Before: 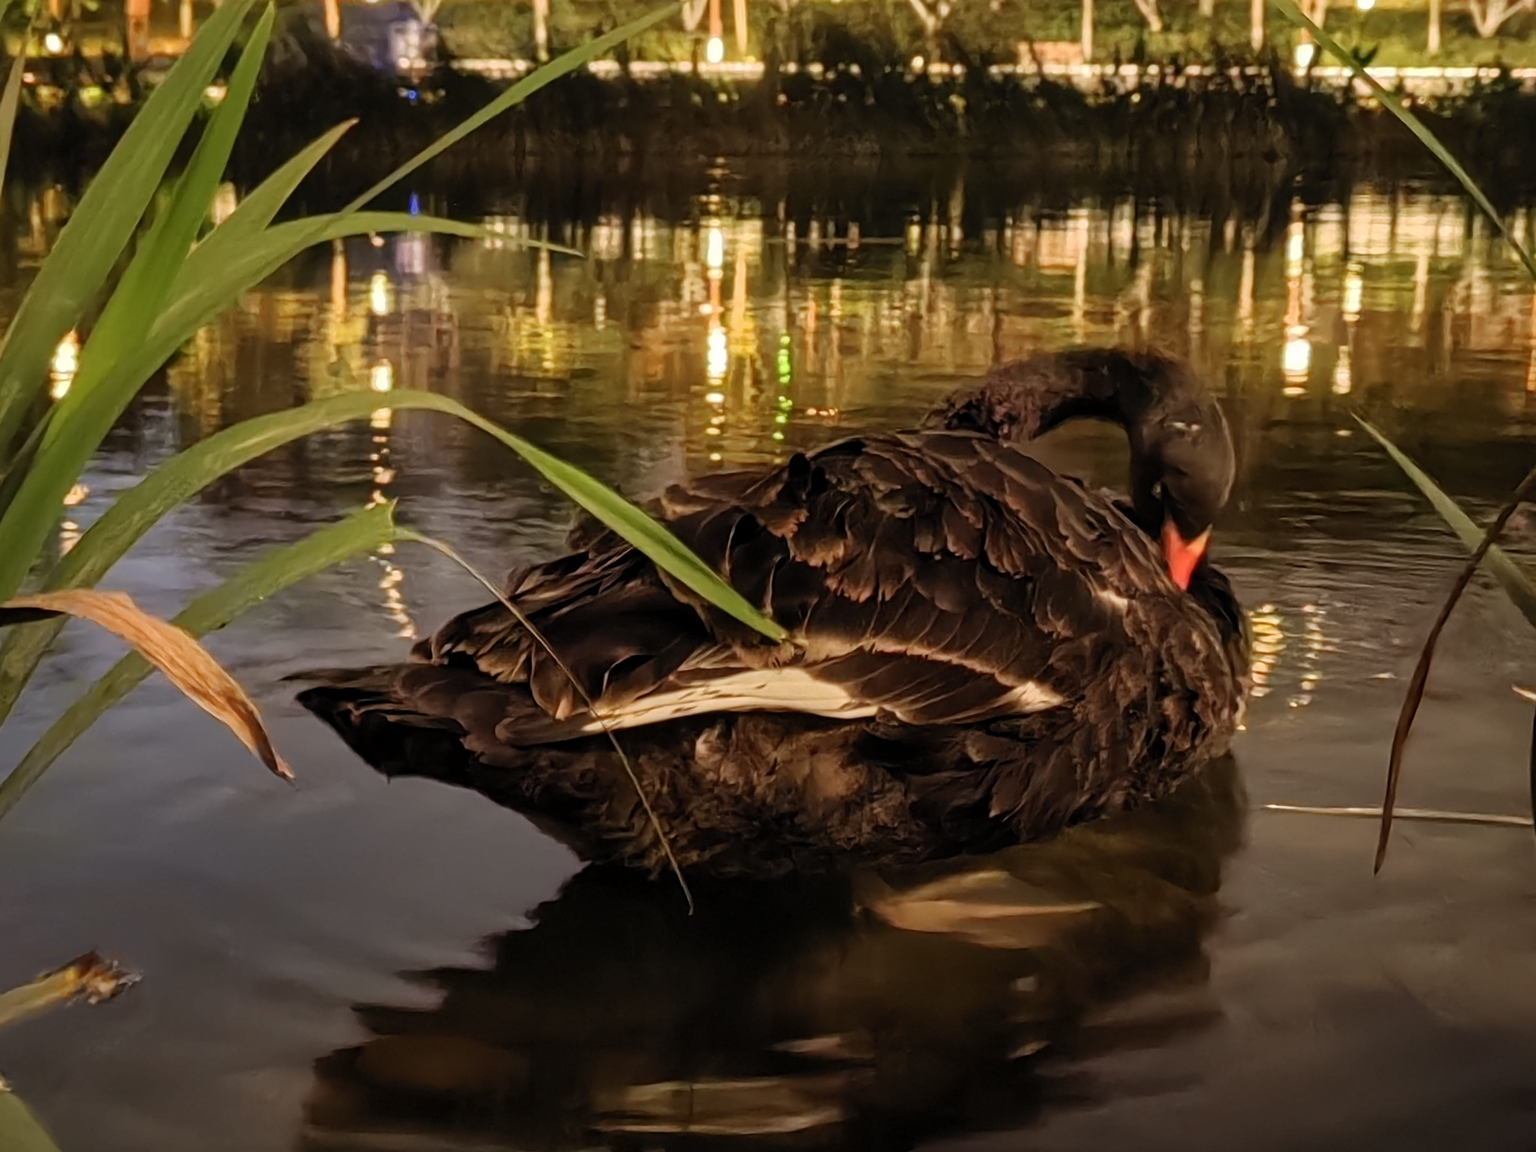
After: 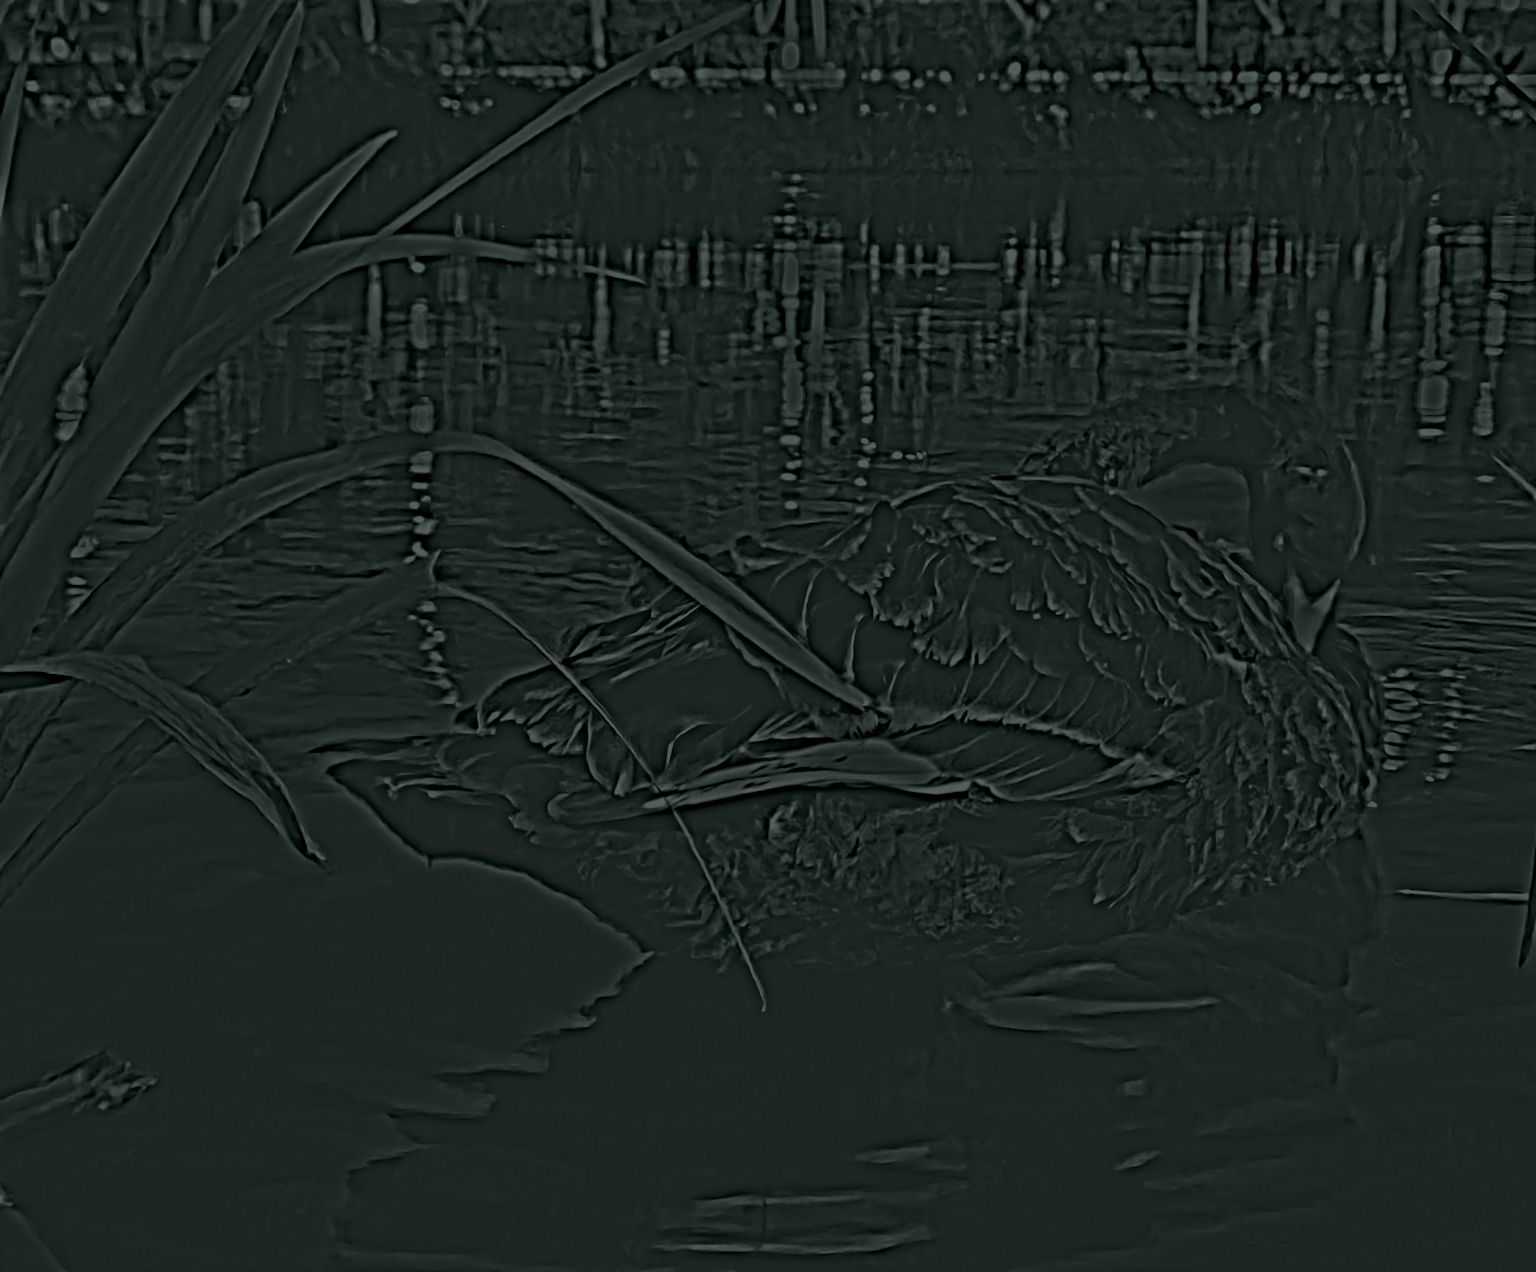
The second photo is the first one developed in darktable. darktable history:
crop: right 9.509%, bottom 0.031%
highpass: on, module defaults
colorize: hue 90°, saturation 19%, lightness 1.59%, version 1
tone equalizer: on, module defaults
